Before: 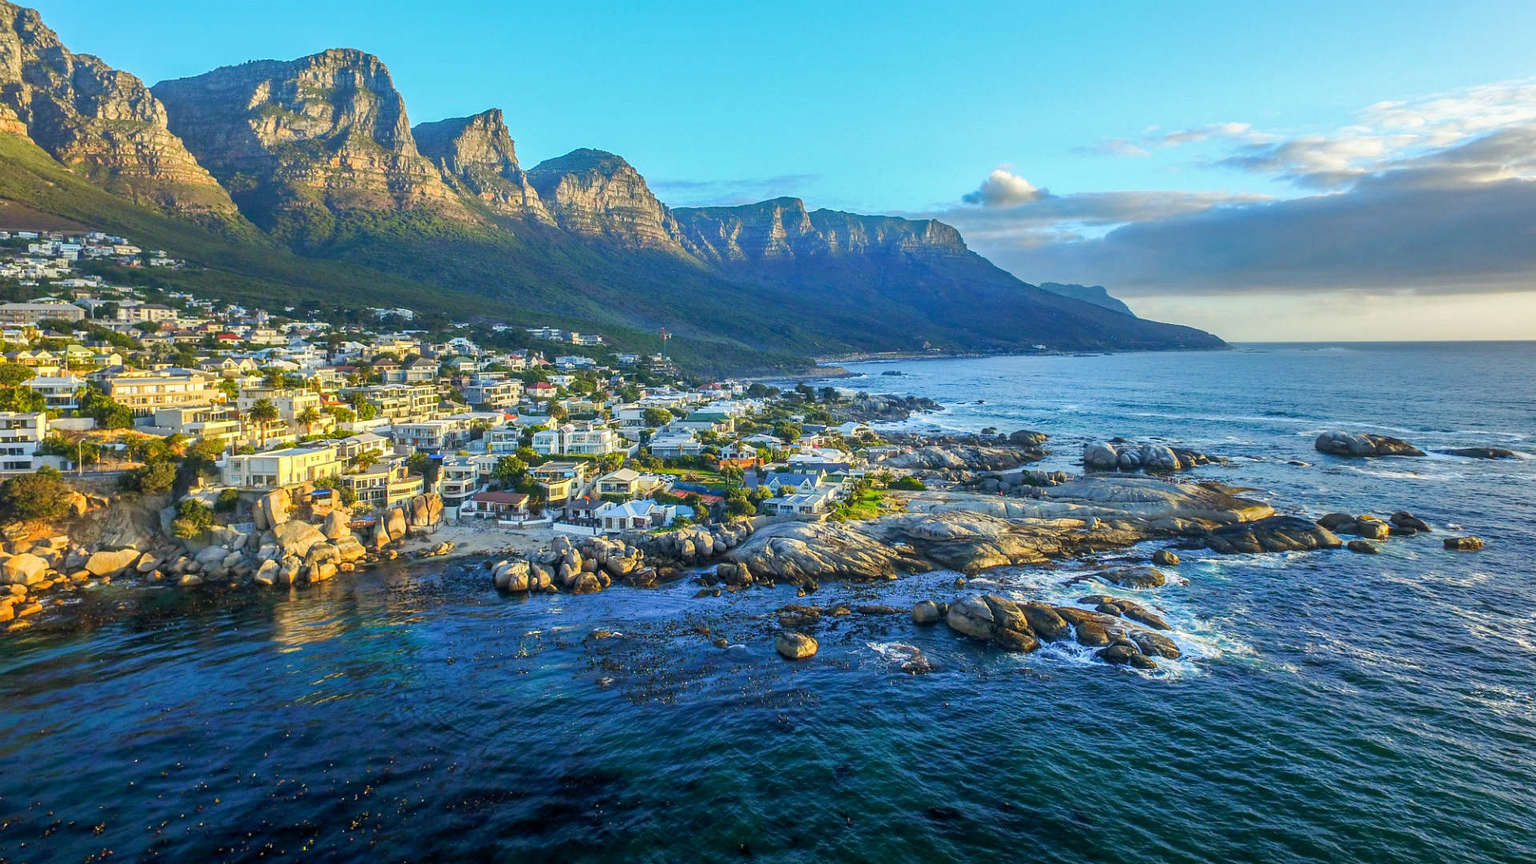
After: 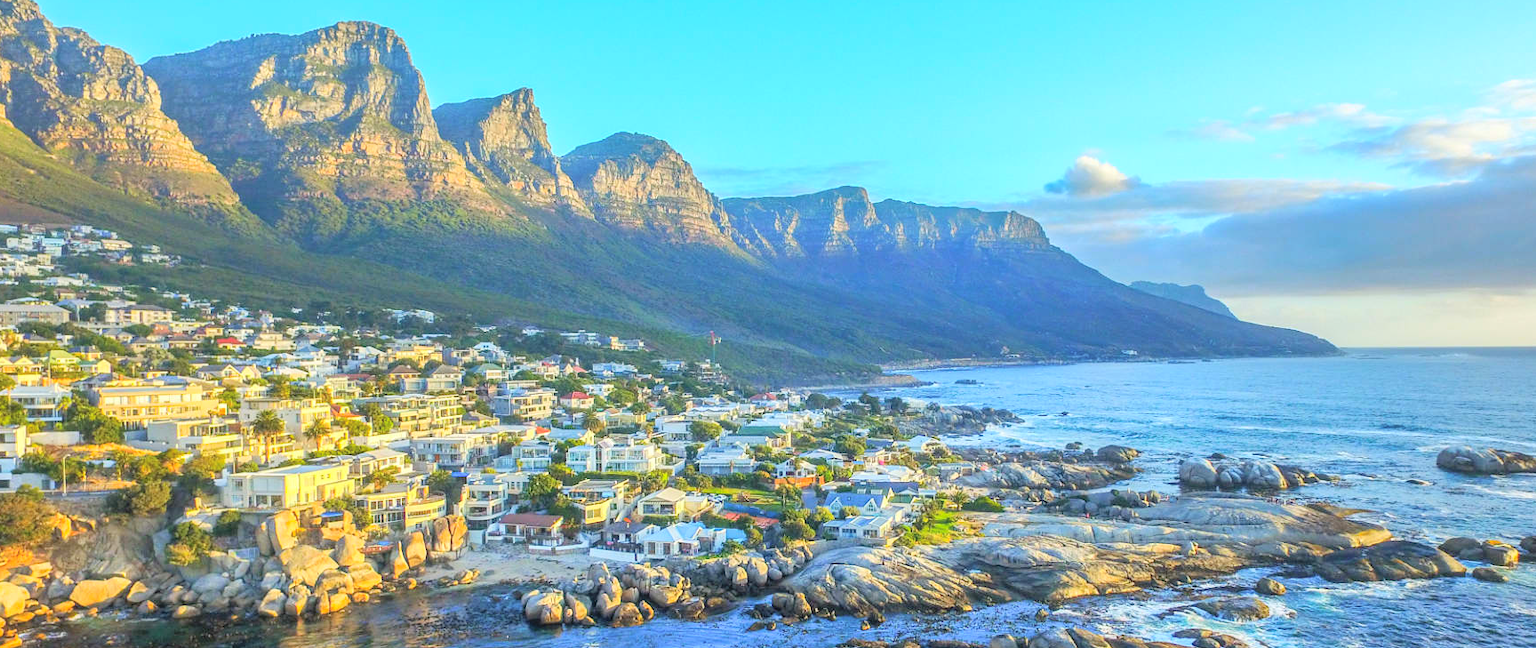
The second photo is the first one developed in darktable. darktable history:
contrast brightness saturation: contrast 0.1, brightness 0.3, saturation 0.14
crop: left 1.509%, top 3.452%, right 7.696%, bottom 28.452%
